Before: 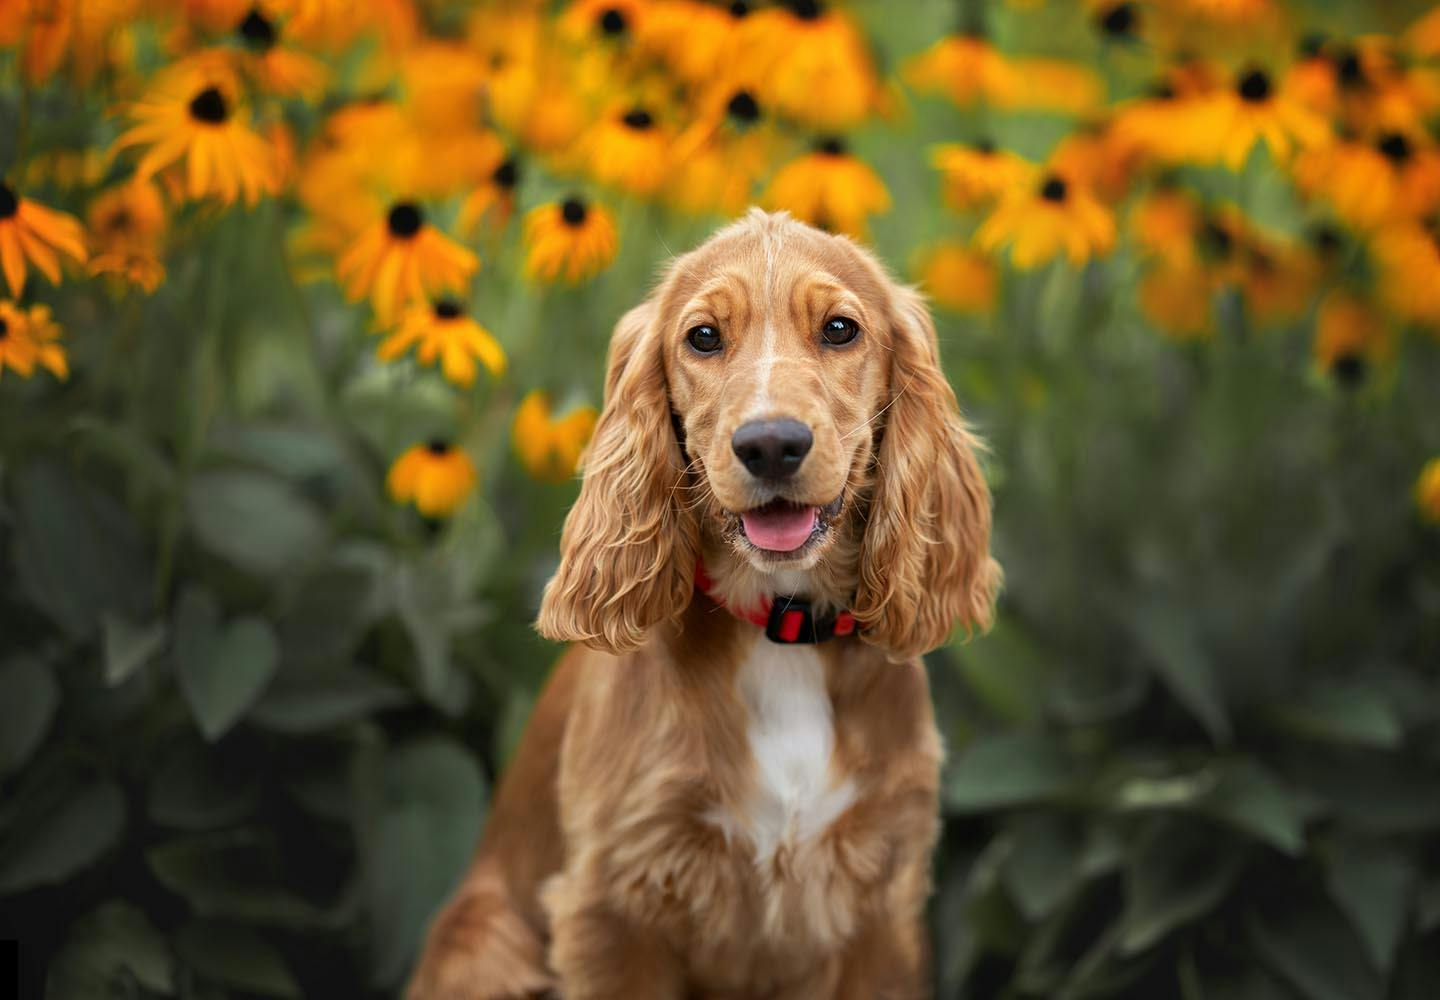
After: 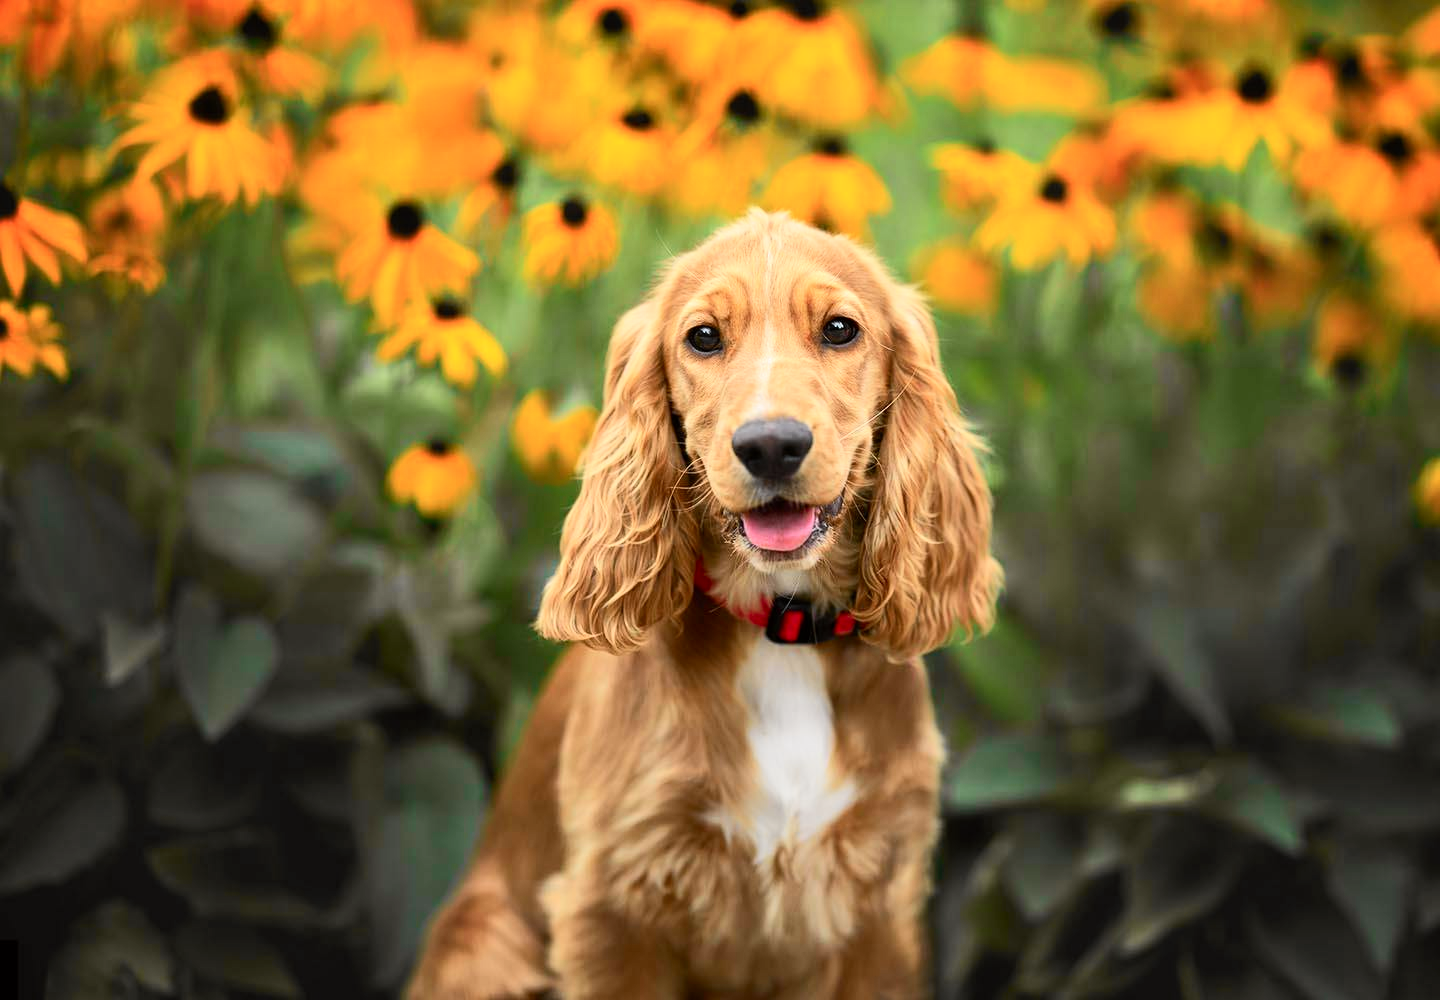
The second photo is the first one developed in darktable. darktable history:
tone curve: curves: ch0 [(0, 0) (0.055, 0.05) (0.258, 0.287) (0.434, 0.526) (0.517, 0.648) (0.745, 0.874) (1, 1)]; ch1 [(0, 0) (0.346, 0.307) (0.418, 0.383) (0.46, 0.439) (0.482, 0.493) (0.502, 0.503) (0.517, 0.514) (0.55, 0.561) (0.588, 0.603) (0.646, 0.688) (1, 1)]; ch2 [(0, 0) (0.346, 0.34) (0.431, 0.45) (0.485, 0.499) (0.5, 0.503) (0.527, 0.525) (0.545, 0.562) (0.679, 0.706) (1, 1)], color space Lab, independent channels, preserve colors none
